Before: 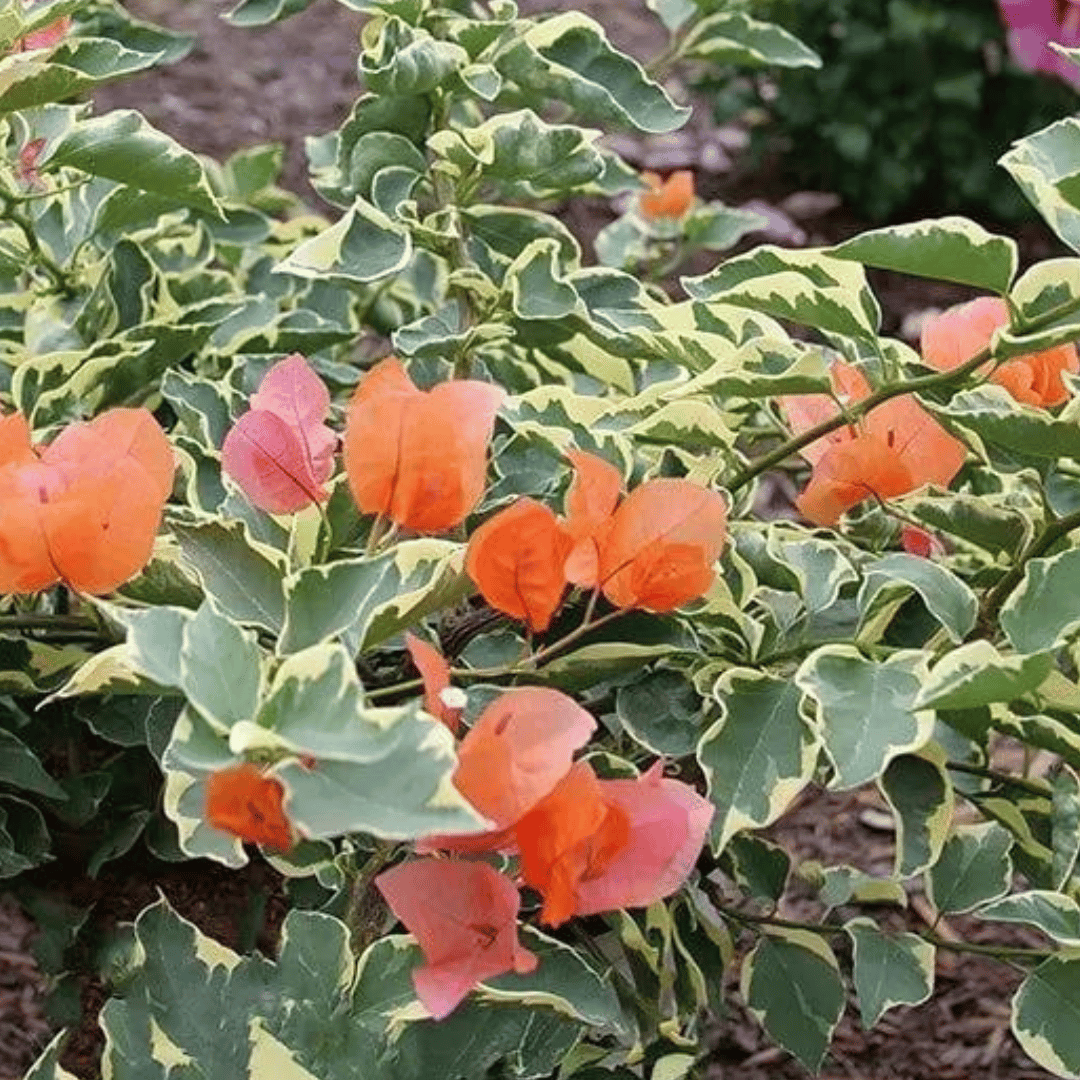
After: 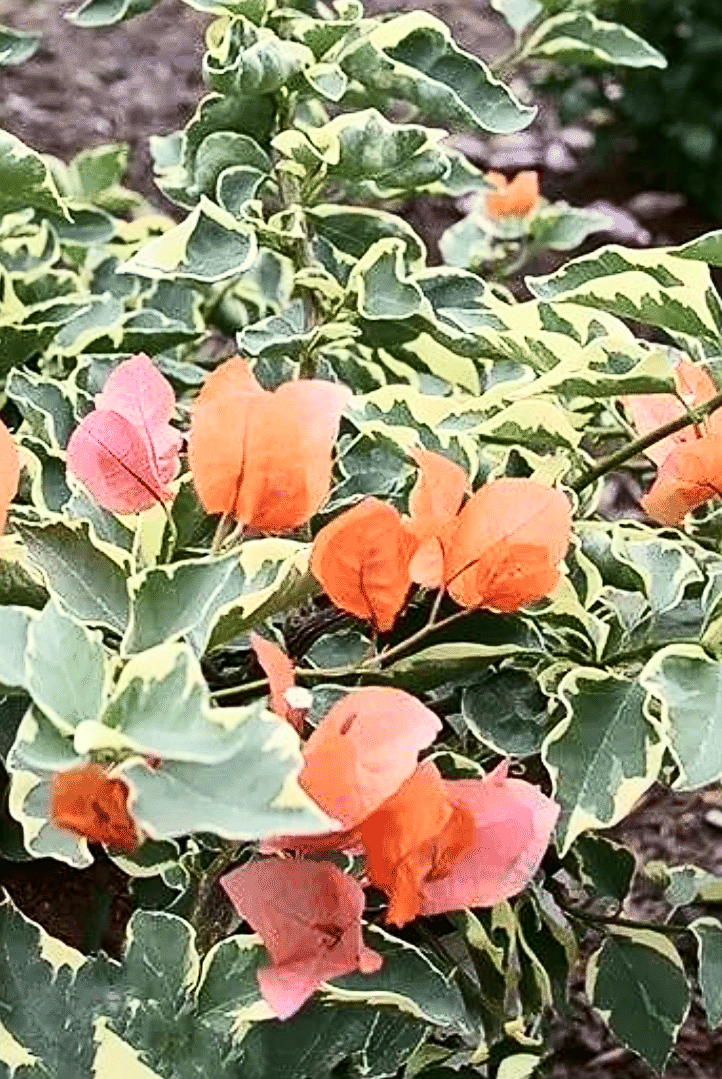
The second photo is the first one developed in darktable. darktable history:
crop and rotate: left 14.497%, right 18.626%
contrast brightness saturation: contrast 0.374, brightness 0.11
sharpen: on, module defaults
